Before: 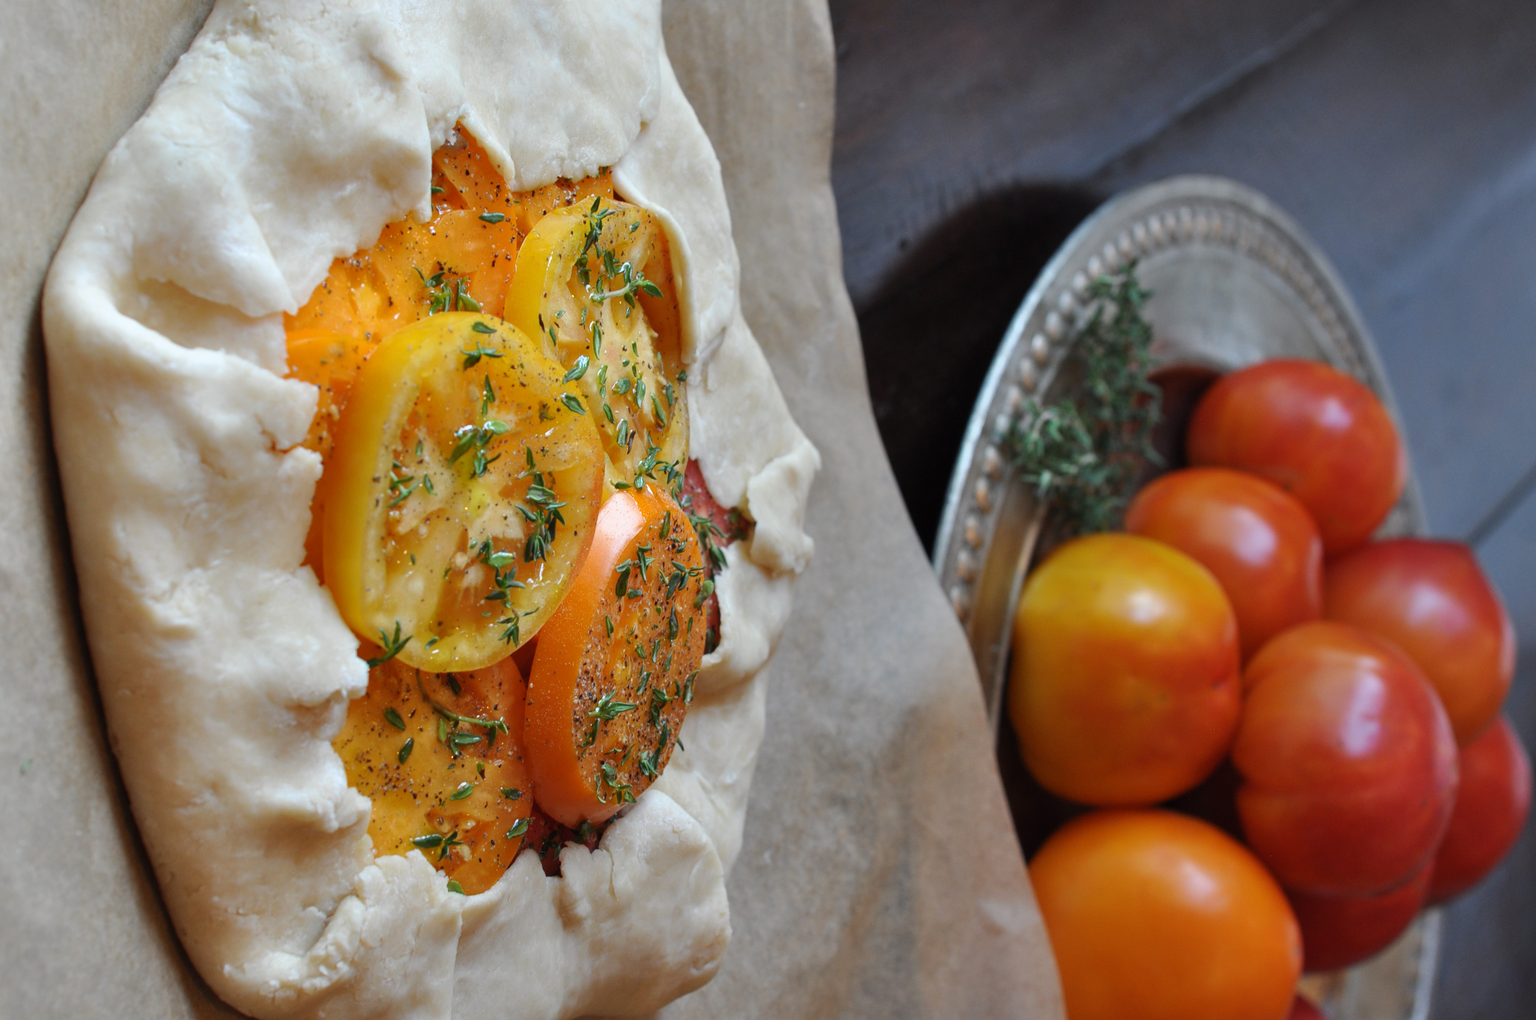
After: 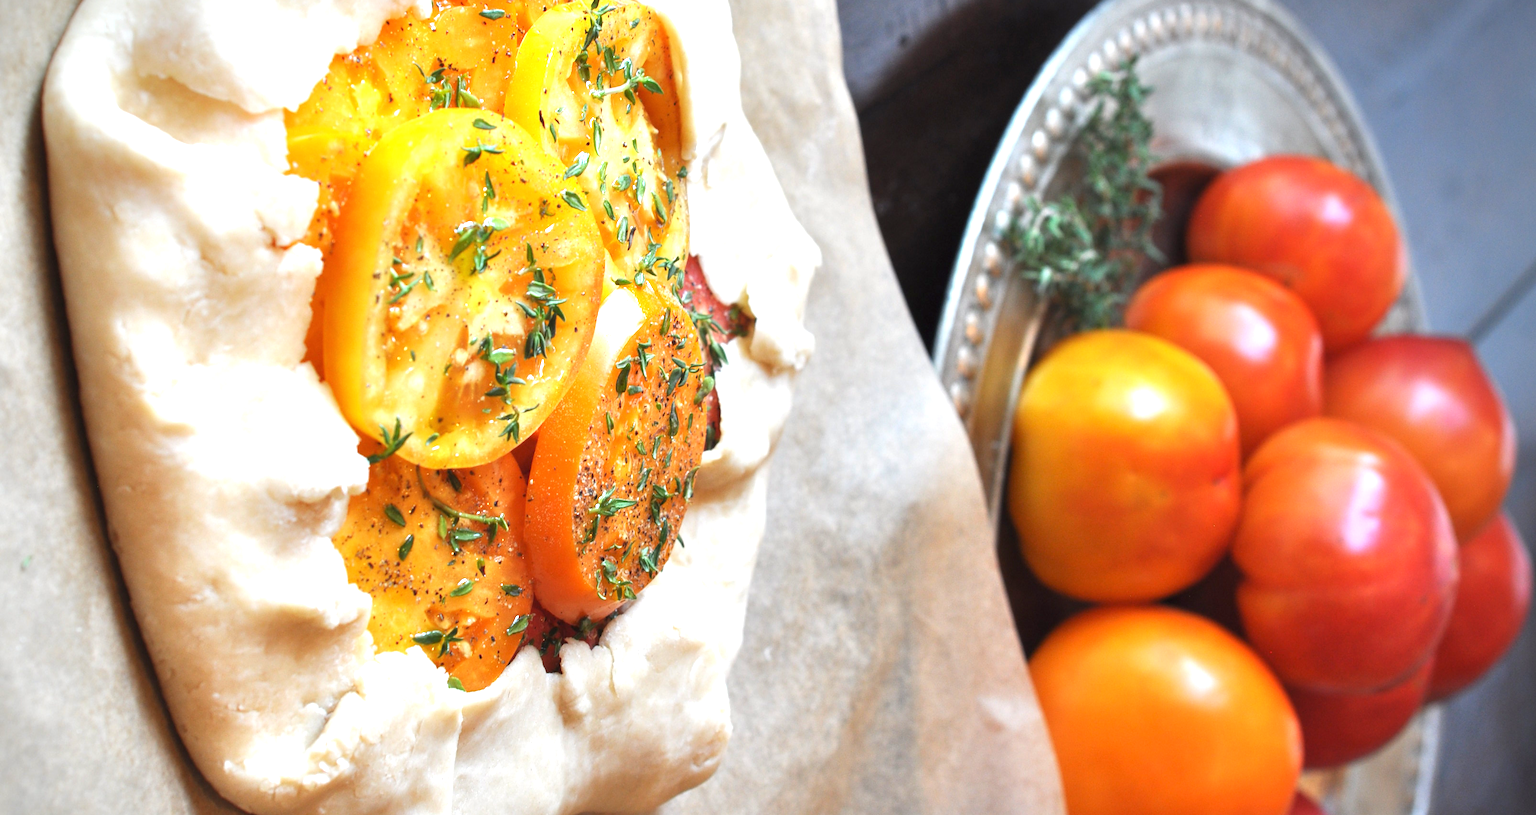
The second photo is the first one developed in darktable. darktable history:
vignetting: brightness -0.629, saturation -0.007, center (-0.028, 0.239)
crop and rotate: top 19.998%
exposure: black level correction 0, exposure 1.388 EV, compensate exposure bias true, compensate highlight preservation false
